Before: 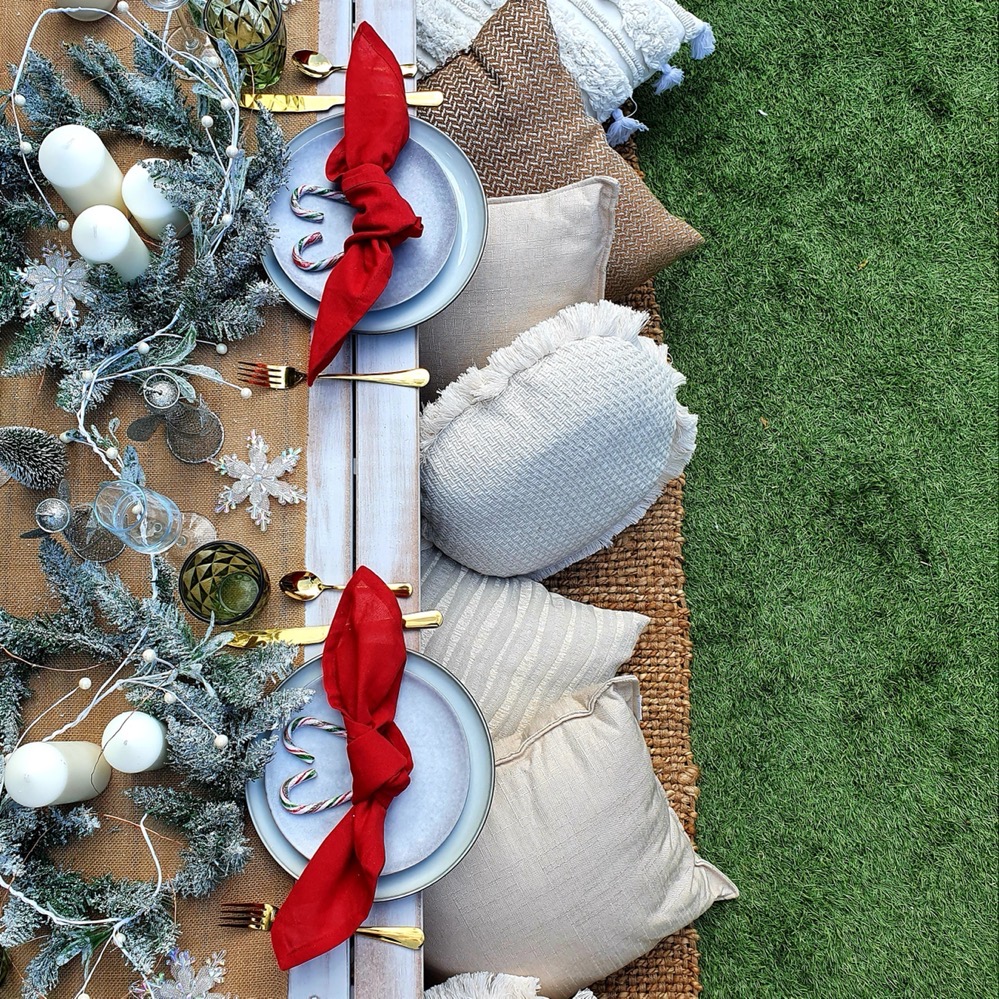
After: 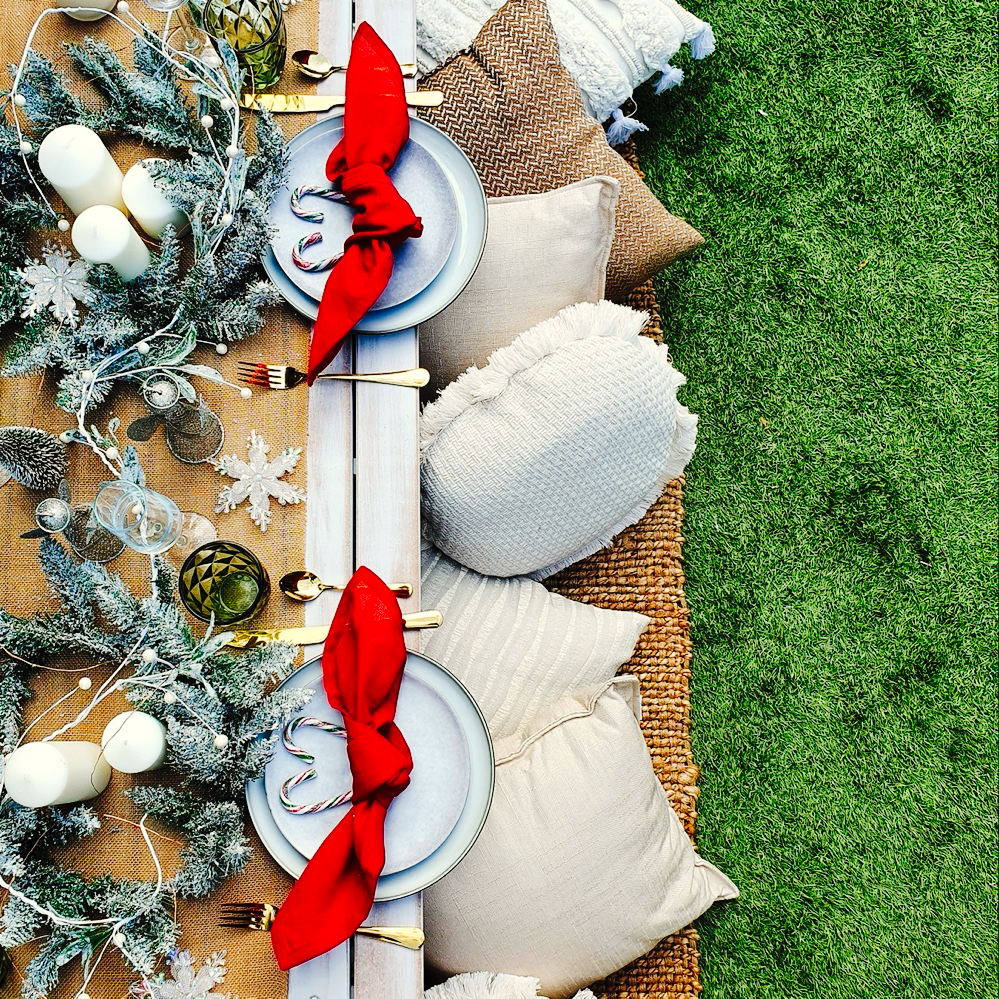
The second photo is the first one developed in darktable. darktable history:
tone curve: curves: ch0 [(0, 0) (0.003, 0.003) (0.011, 0.009) (0.025, 0.018) (0.044, 0.027) (0.069, 0.034) (0.1, 0.043) (0.136, 0.056) (0.177, 0.084) (0.224, 0.138) (0.277, 0.203) (0.335, 0.329) (0.399, 0.451) (0.468, 0.572) (0.543, 0.671) (0.623, 0.754) (0.709, 0.821) (0.801, 0.88) (0.898, 0.938) (1, 1)], preserve colors none
white balance: red 1.029, blue 0.92
